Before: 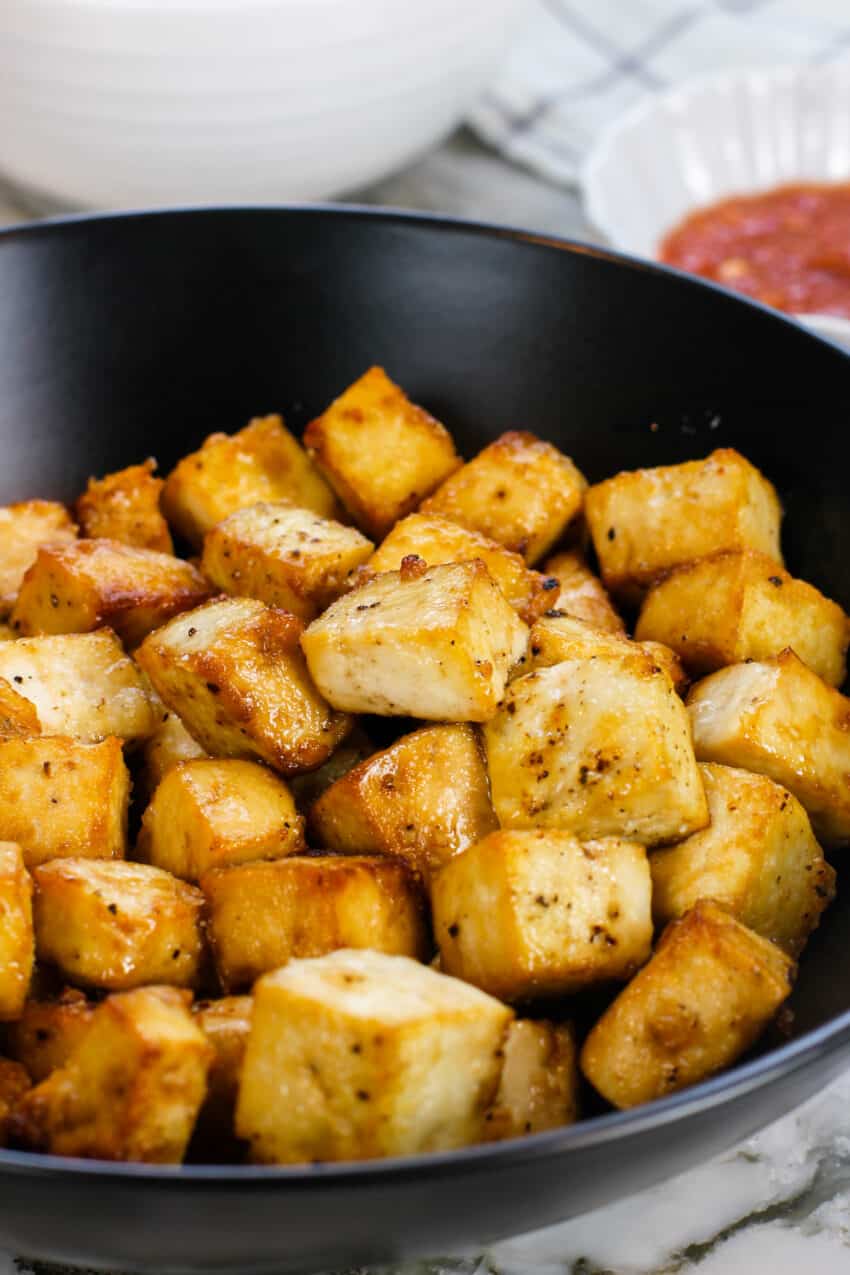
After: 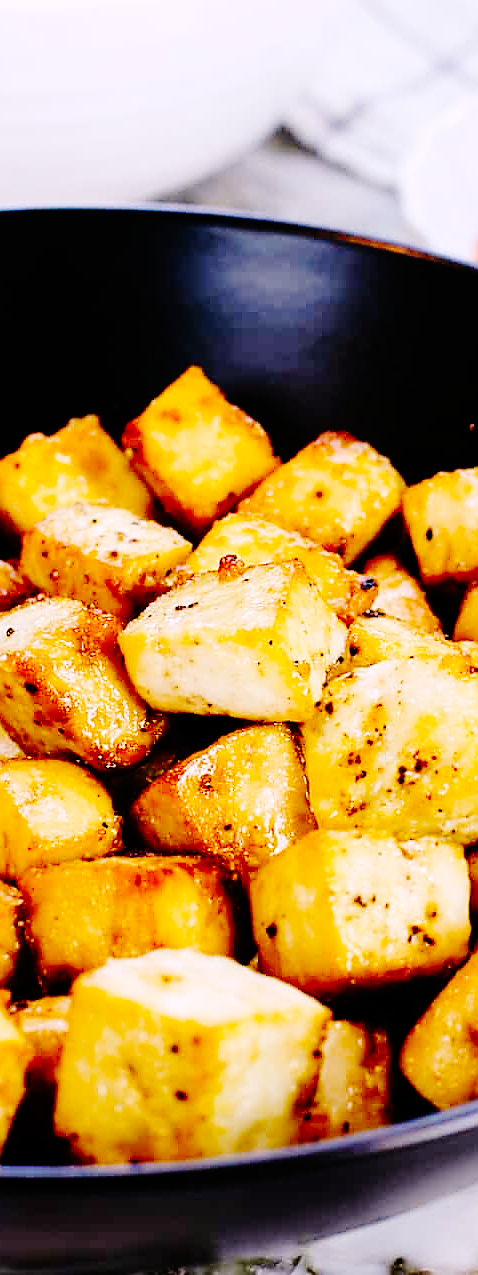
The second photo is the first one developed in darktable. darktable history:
sharpen: radius 1.4, amount 1.25, threshold 0.7
base curve: curves: ch0 [(0, 0) (0.036, 0.01) (0.123, 0.254) (0.258, 0.504) (0.507, 0.748) (1, 1)], preserve colors none
crop: left 21.496%, right 22.254%
white balance: red 1.066, blue 1.119
